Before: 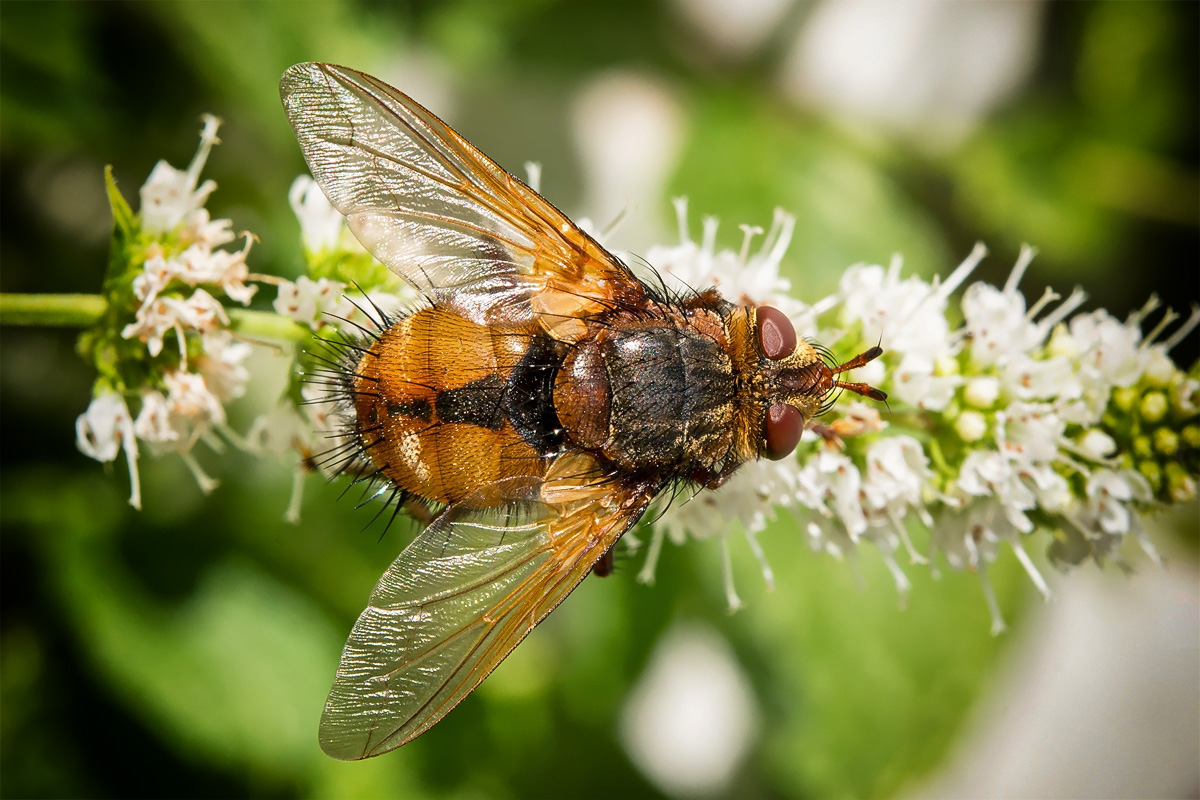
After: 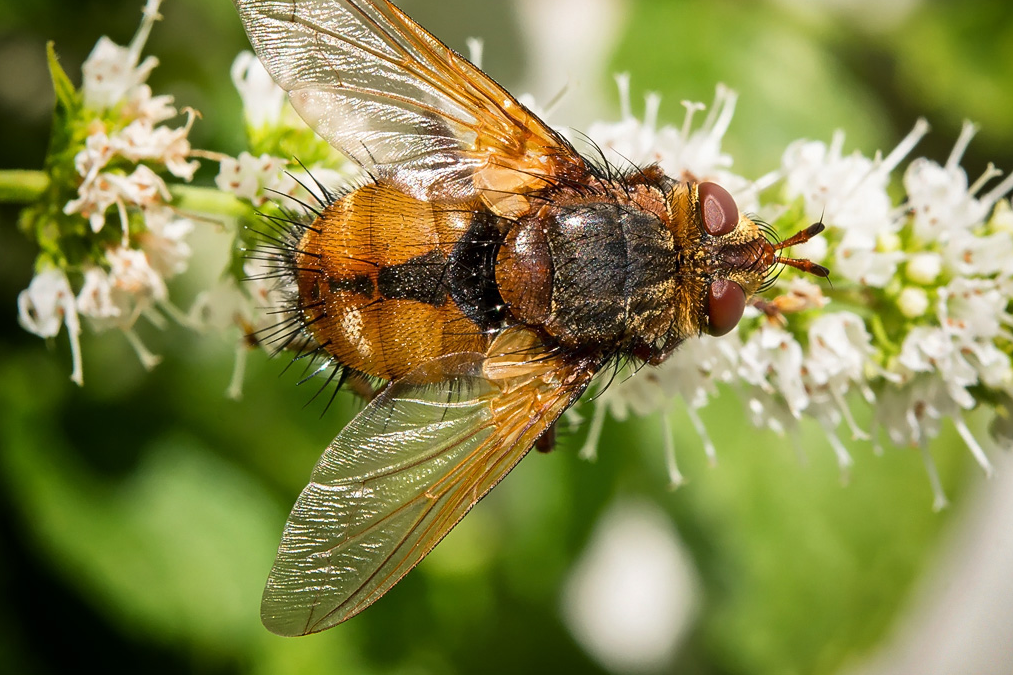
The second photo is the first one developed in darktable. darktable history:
tone equalizer: on, module defaults
crop and rotate: left 4.842%, top 15.51%, right 10.668%
